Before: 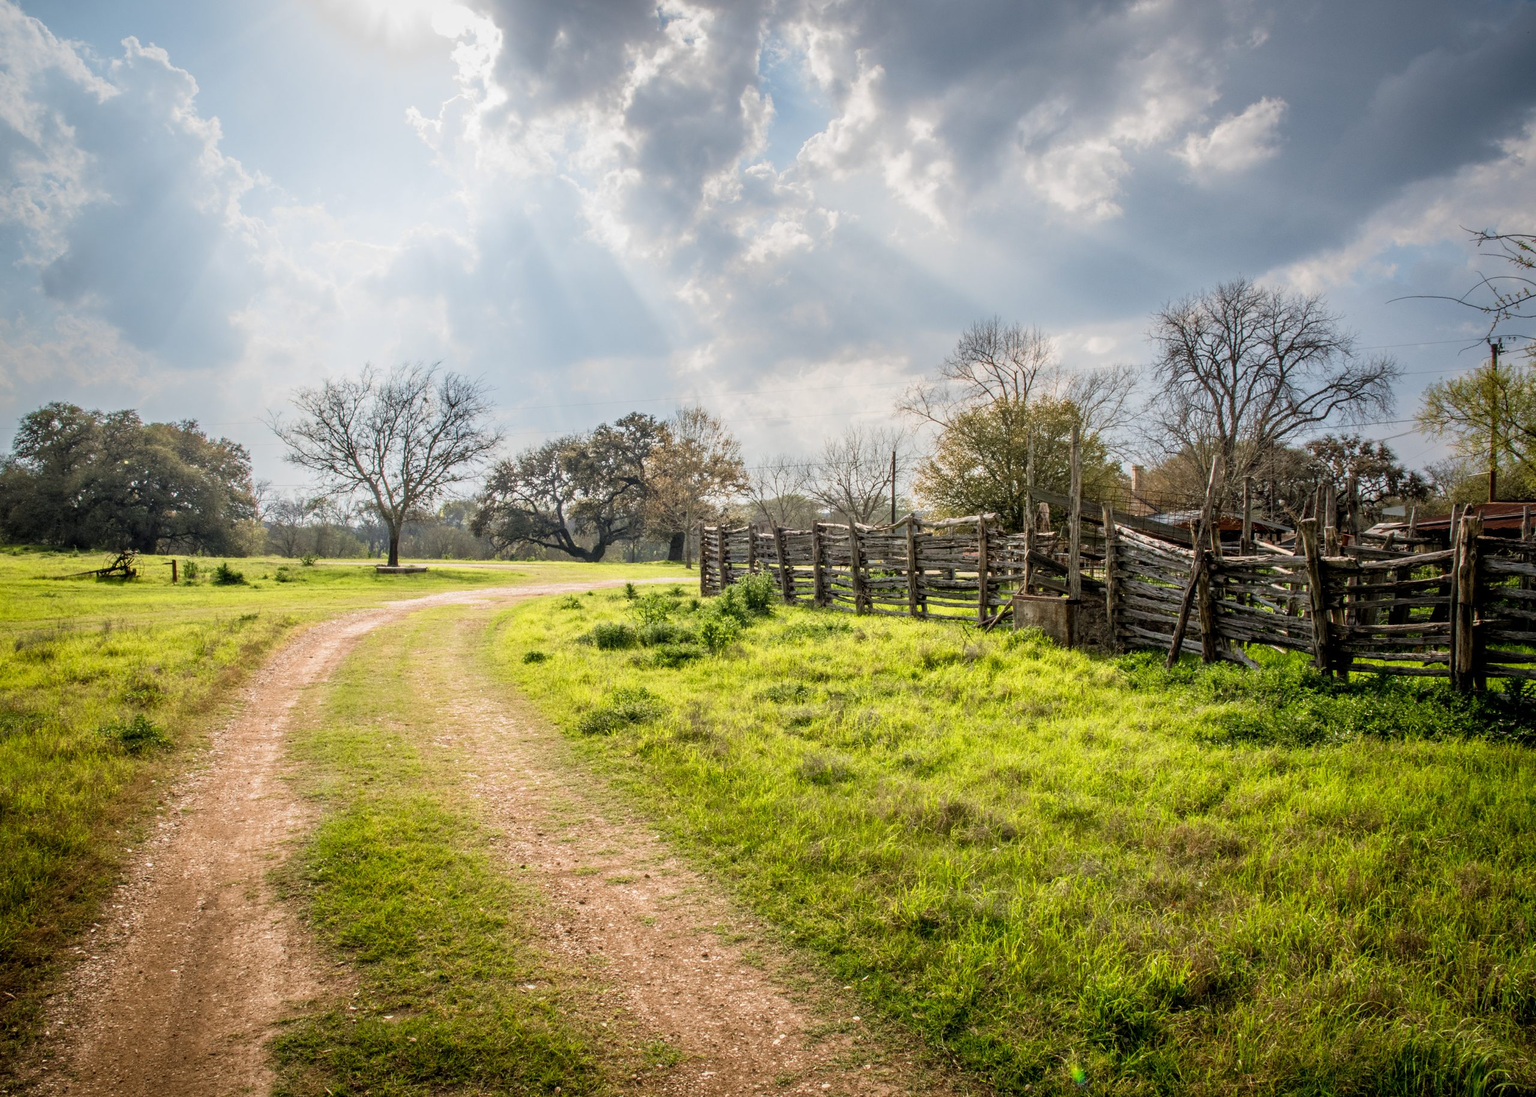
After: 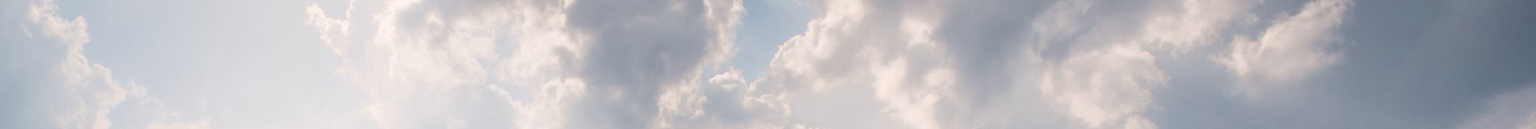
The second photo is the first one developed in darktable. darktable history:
crop and rotate: left 9.644%, top 9.491%, right 6.021%, bottom 80.509%
color balance rgb: shadows lift › hue 87.51°, highlights gain › chroma 1.62%, highlights gain › hue 55.1°, global offset › chroma 0.06%, global offset › hue 253.66°, linear chroma grading › global chroma 0.5%
